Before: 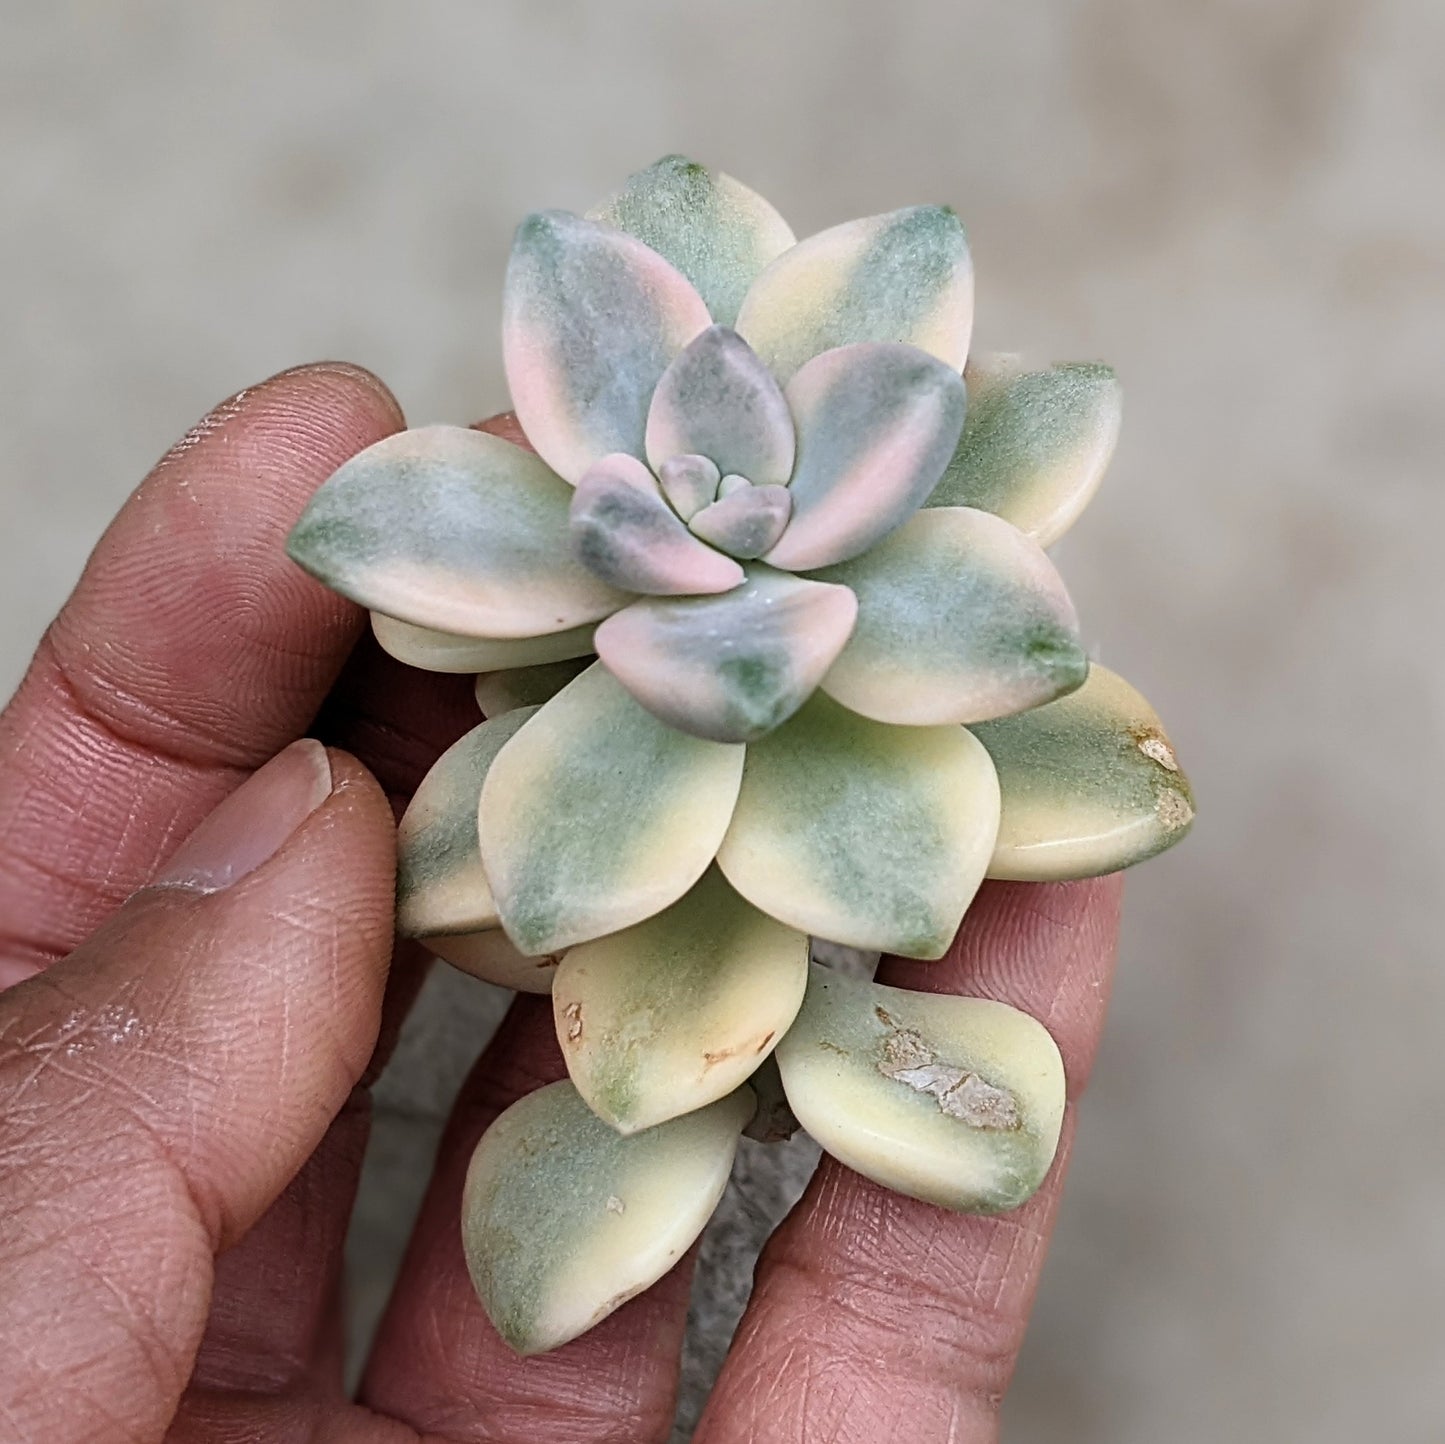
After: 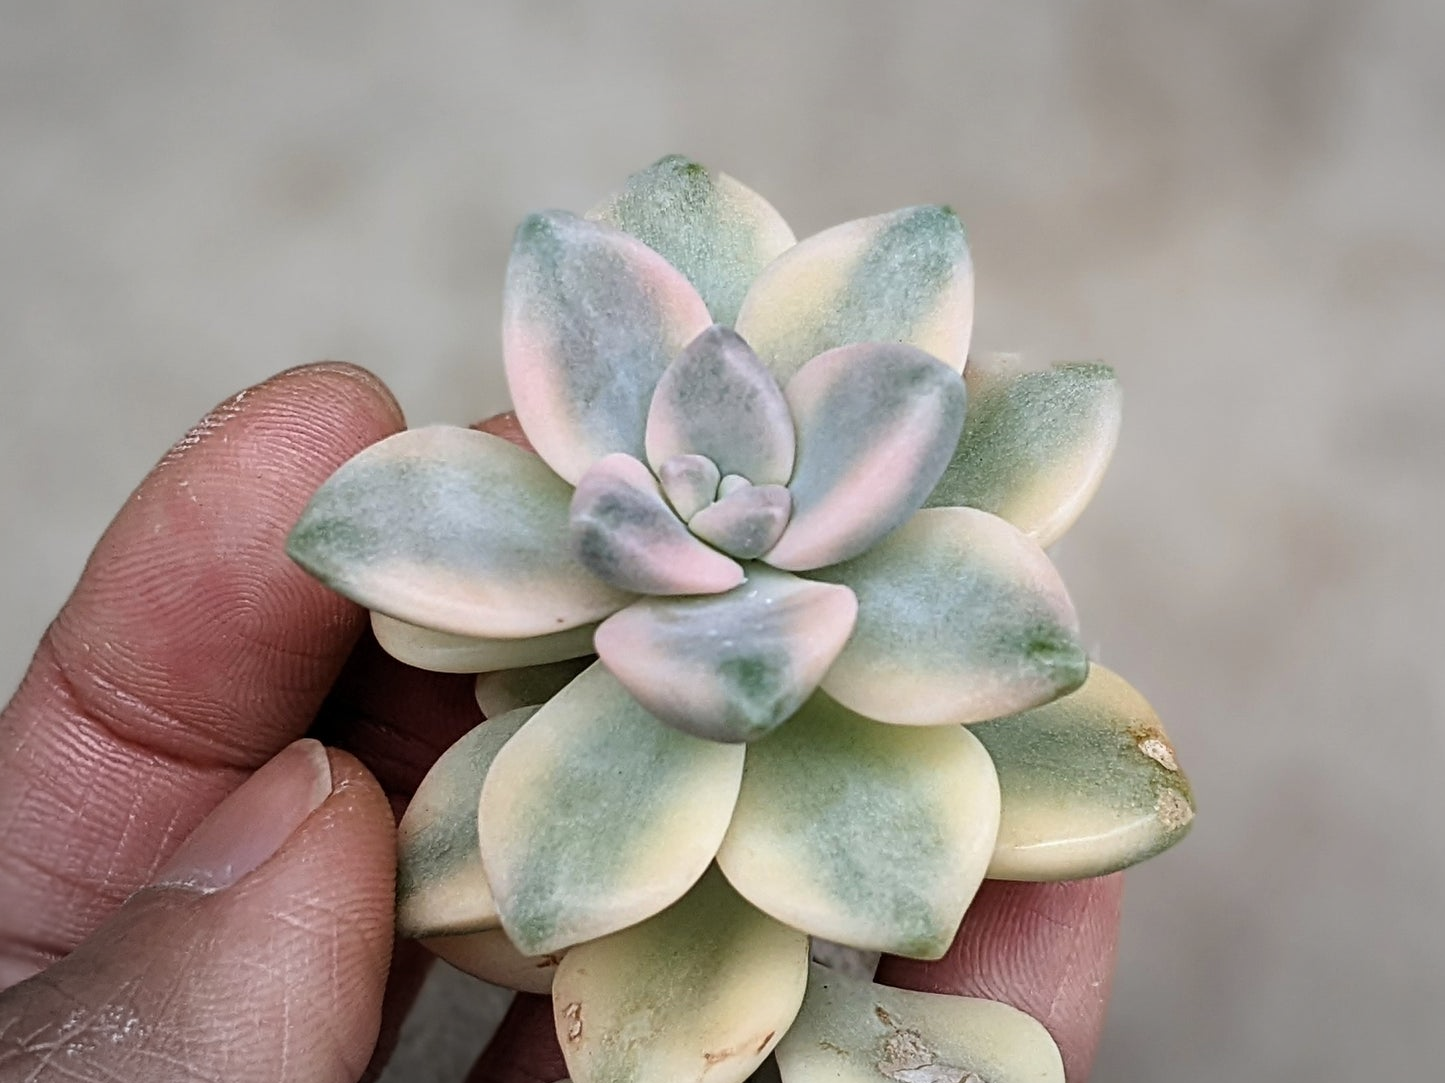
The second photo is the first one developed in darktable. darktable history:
crop: bottom 24.983%
exposure: compensate highlight preservation false
vignetting: brightness -0.211, automatic ratio true
